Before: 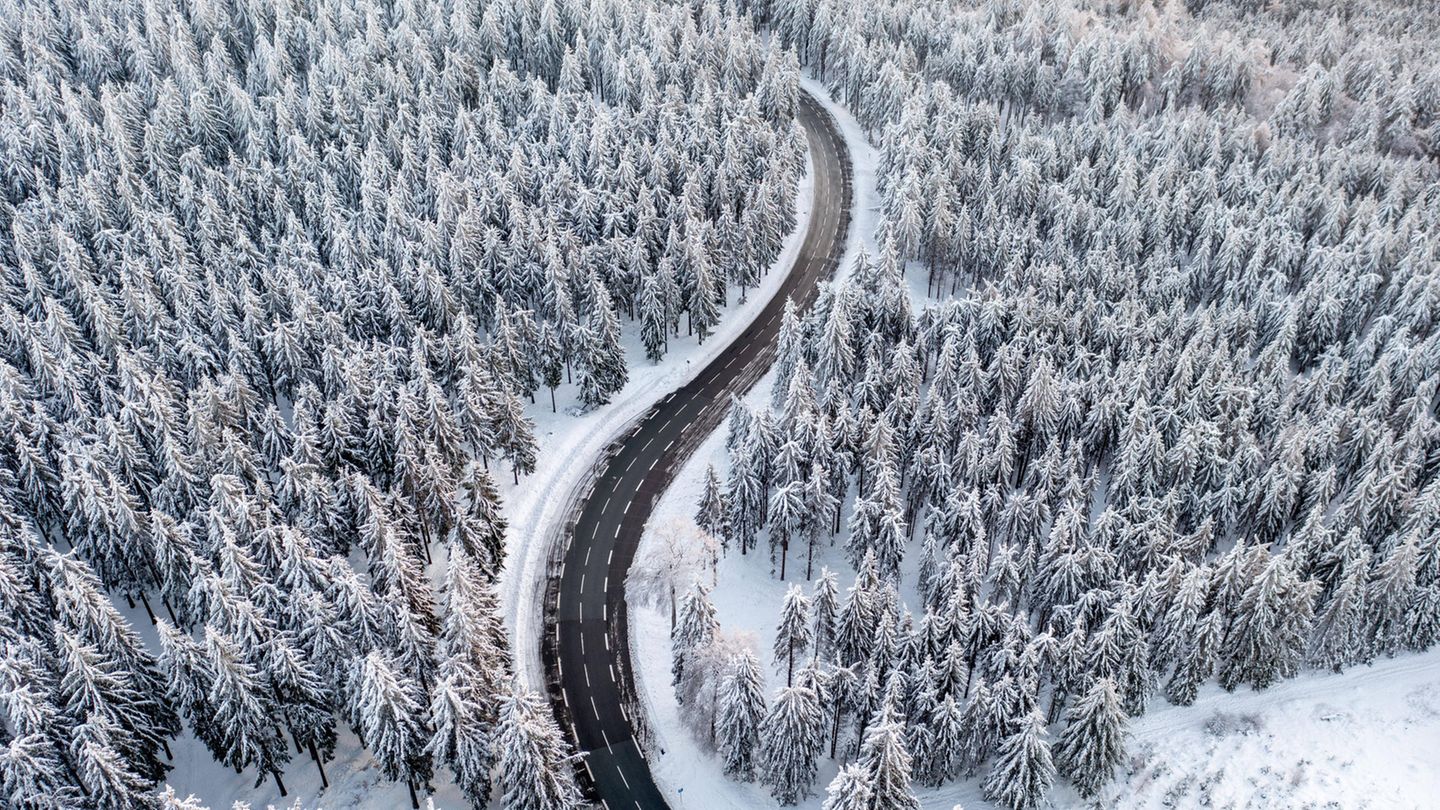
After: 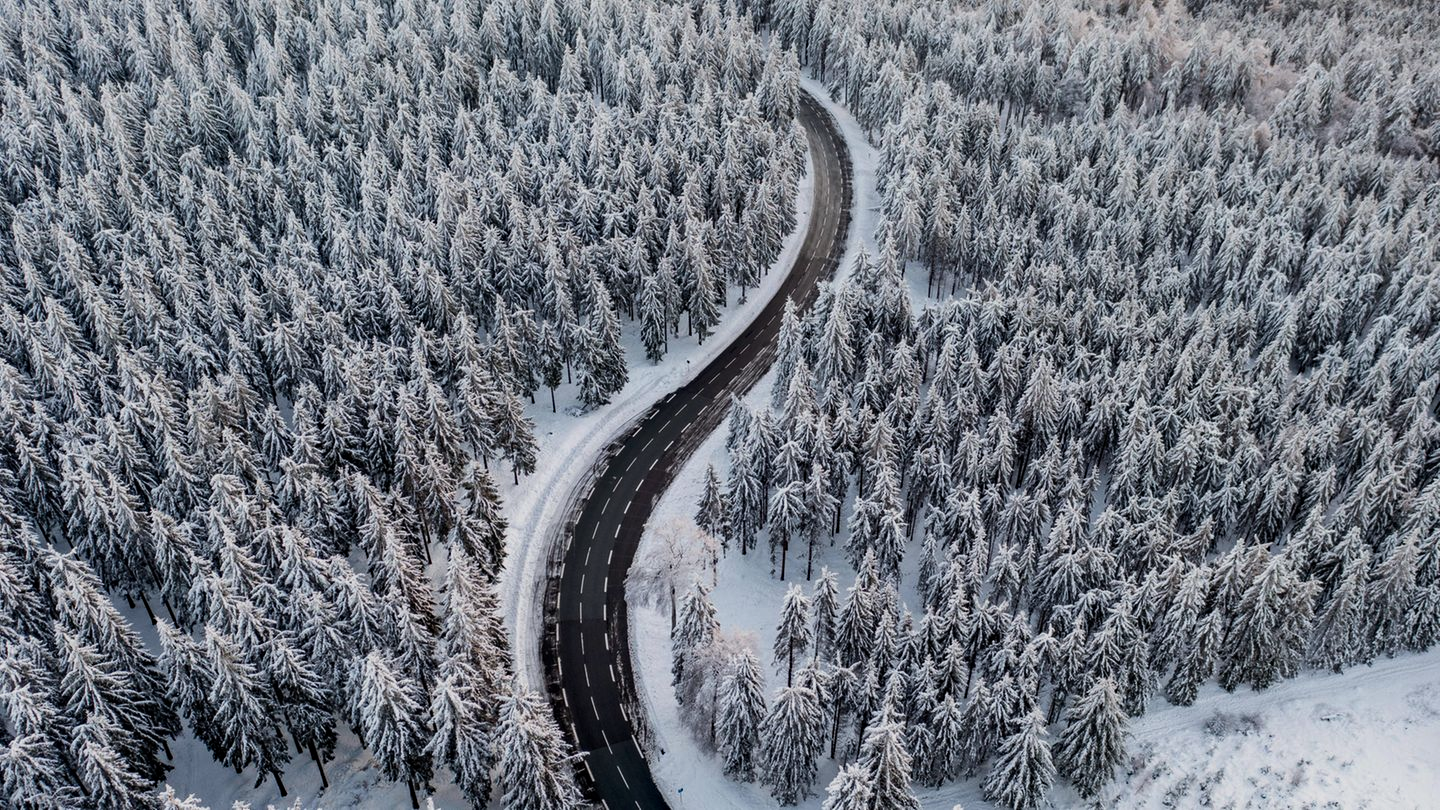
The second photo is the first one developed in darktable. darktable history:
haze removal: compatibility mode true, adaptive false
exposure: black level correction 0, exposure -0.766 EV, compensate highlight preservation false
tone equalizer: -8 EV -0.417 EV, -7 EV -0.389 EV, -6 EV -0.333 EV, -5 EV -0.222 EV, -3 EV 0.222 EV, -2 EV 0.333 EV, -1 EV 0.389 EV, +0 EV 0.417 EV, edges refinement/feathering 500, mask exposure compensation -1.57 EV, preserve details no
color balance: on, module defaults
